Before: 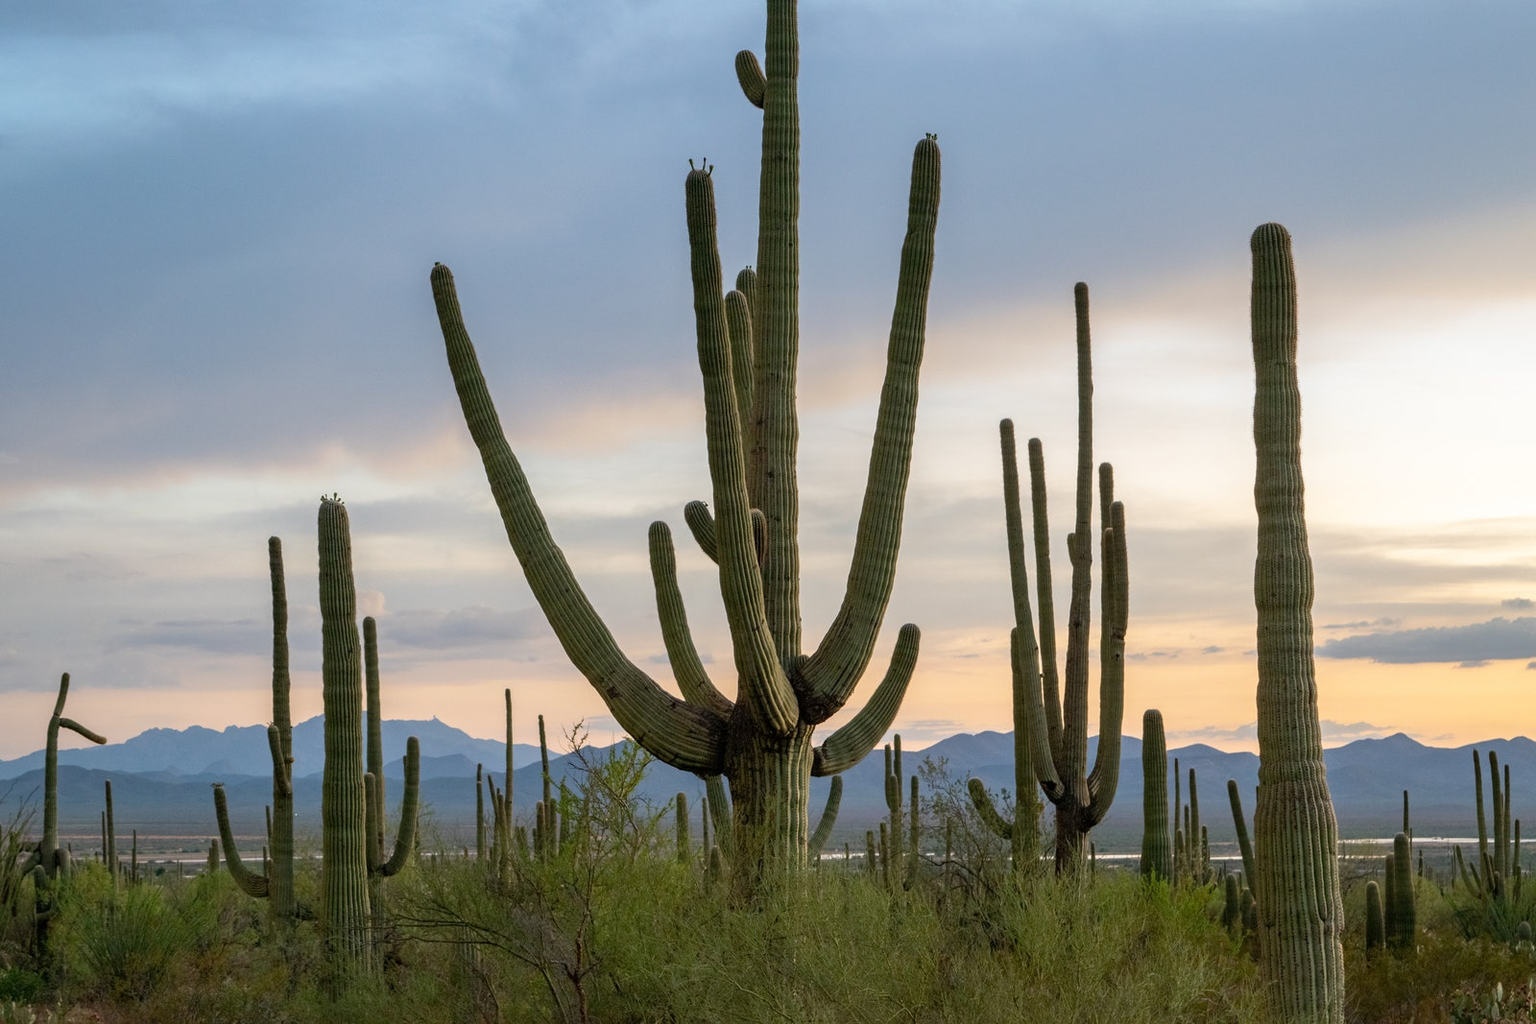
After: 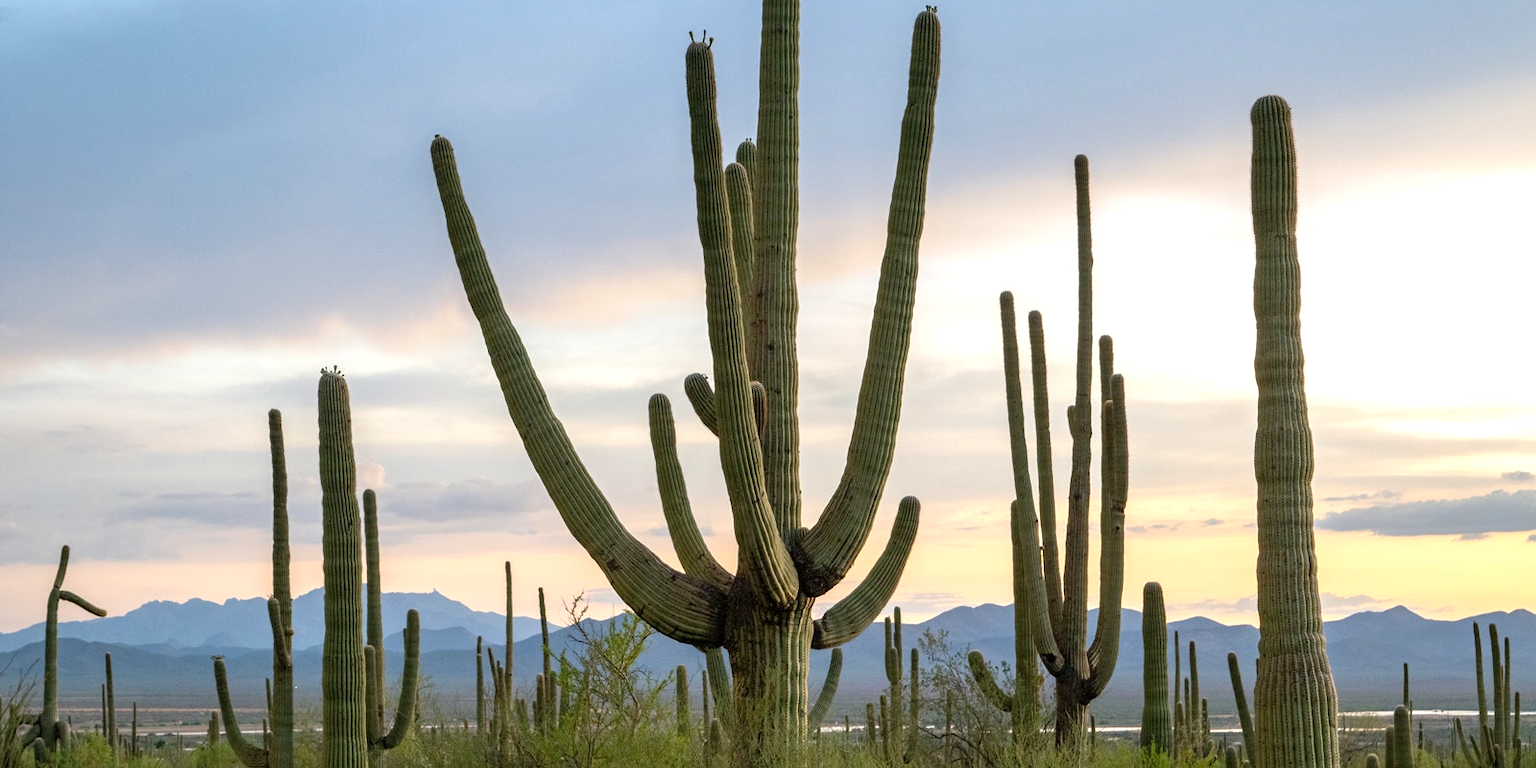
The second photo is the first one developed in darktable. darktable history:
exposure: exposure 0.496 EV, compensate highlight preservation false
crop and rotate: top 12.5%, bottom 12.5%
